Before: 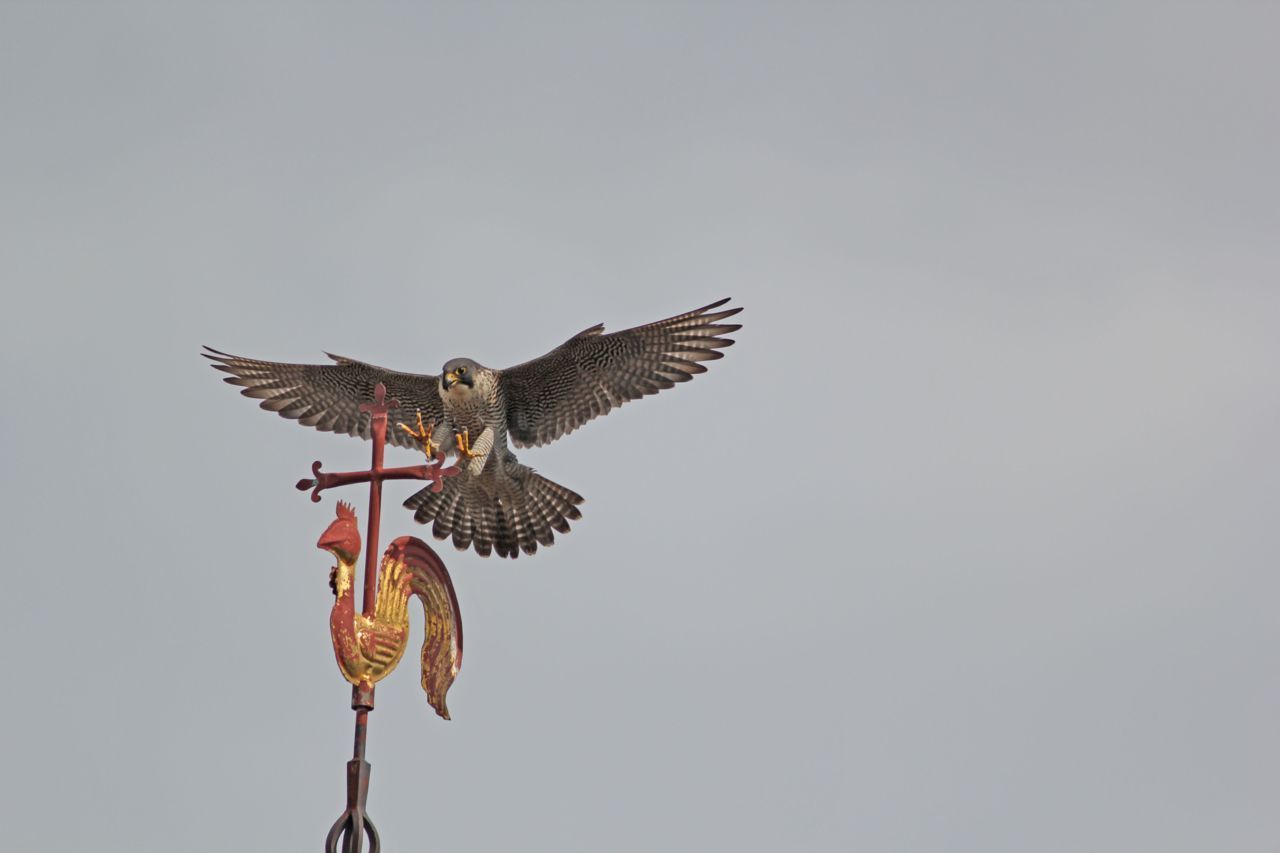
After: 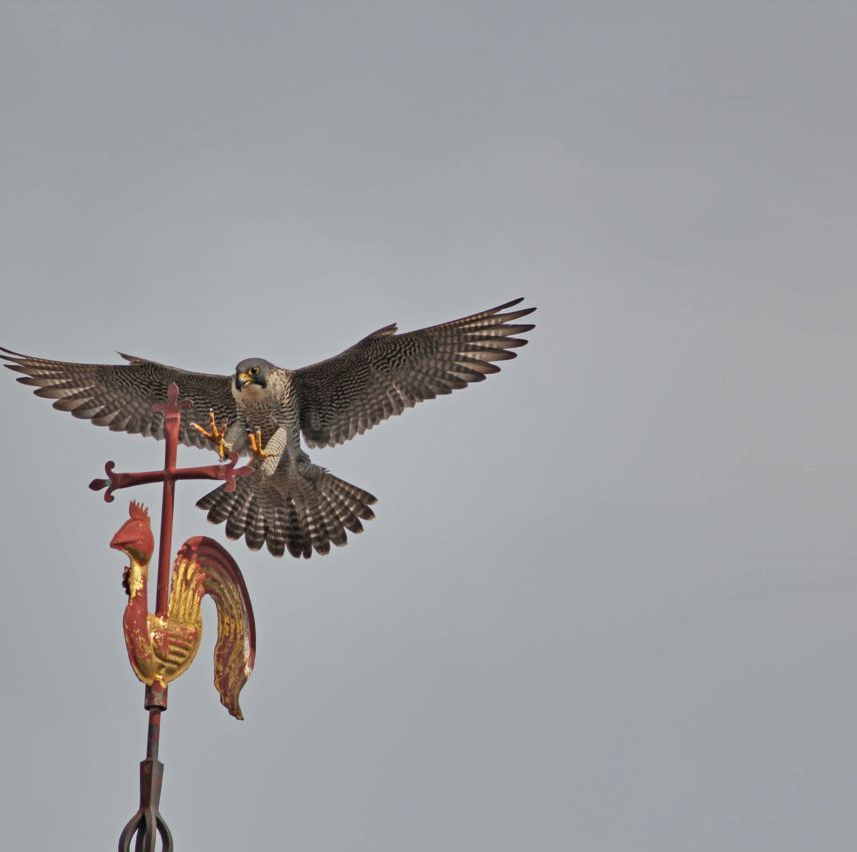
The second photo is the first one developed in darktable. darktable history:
shadows and highlights: low approximation 0.01, soften with gaussian
crop and rotate: left 16.2%, right 16.82%
